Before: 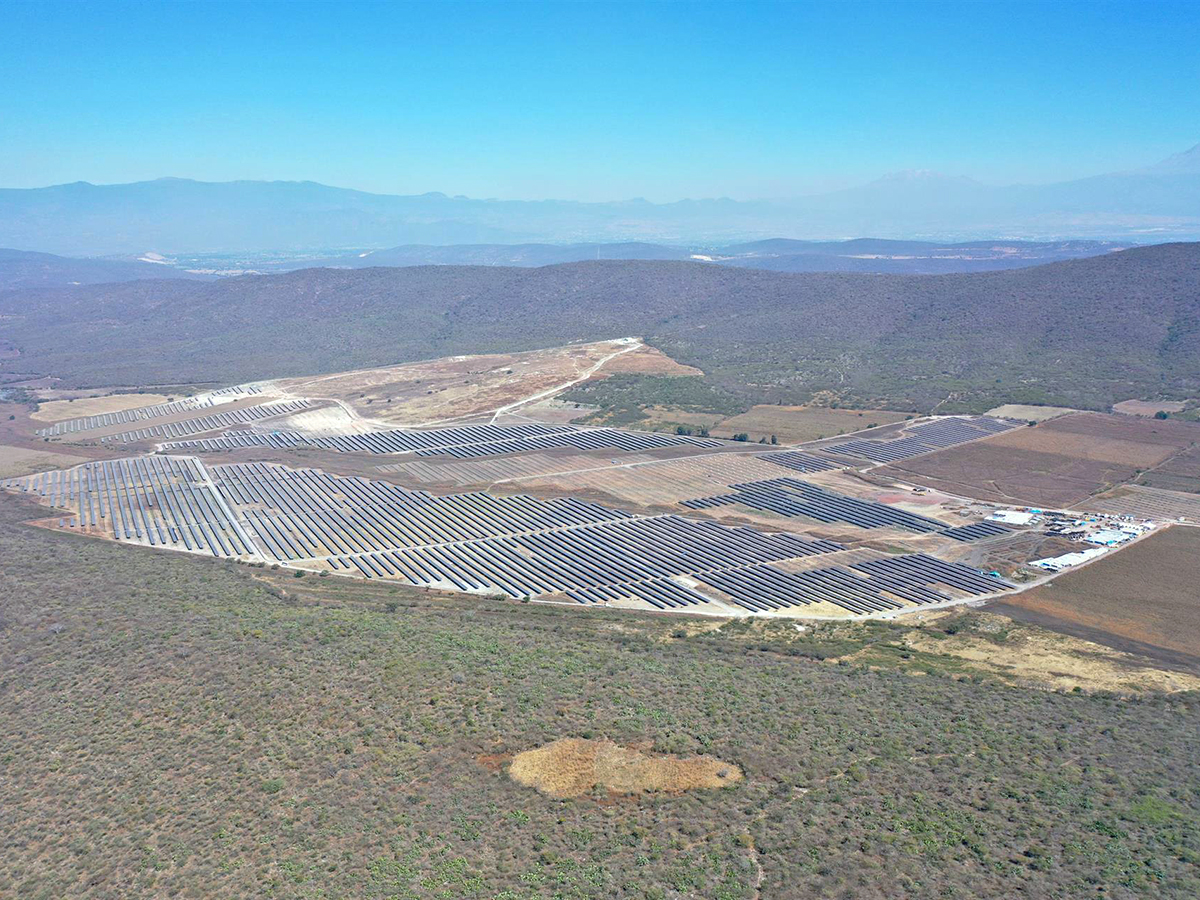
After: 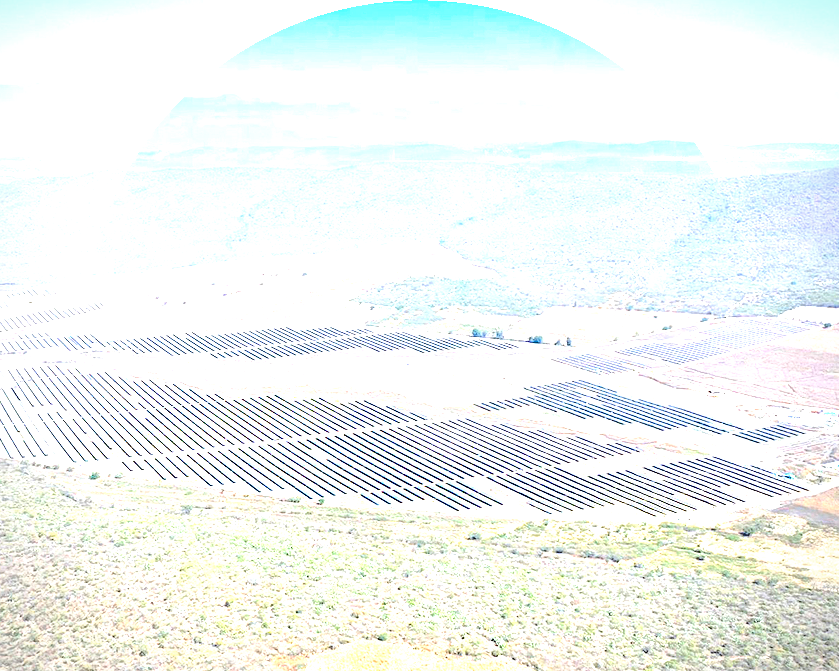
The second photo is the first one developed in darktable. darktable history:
crop and rotate: left 17.141%, top 10.969%, right 12.927%, bottom 14.462%
contrast brightness saturation: contrast 0.036, saturation 0.164
local contrast: highlights 100%, shadows 103%, detail 119%, midtone range 0.2
tone curve: curves: ch0 [(0, 0) (0.003, 0.019) (0.011, 0.022) (0.025, 0.029) (0.044, 0.041) (0.069, 0.06) (0.1, 0.09) (0.136, 0.123) (0.177, 0.163) (0.224, 0.206) (0.277, 0.268) (0.335, 0.35) (0.399, 0.436) (0.468, 0.526) (0.543, 0.624) (0.623, 0.713) (0.709, 0.779) (0.801, 0.845) (0.898, 0.912) (1, 1)], color space Lab, independent channels, preserve colors none
tone equalizer: -8 EV -0.406 EV, -7 EV -0.413 EV, -6 EV -0.329 EV, -5 EV -0.228 EV, -3 EV 0.225 EV, -2 EV 0.331 EV, -1 EV 0.386 EV, +0 EV 0.437 EV, edges refinement/feathering 500, mask exposure compensation -1.57 EV, preserve details no
vignetting: unbound false
exposure: exposure 1.996 EV, compensate highlight preservation false
